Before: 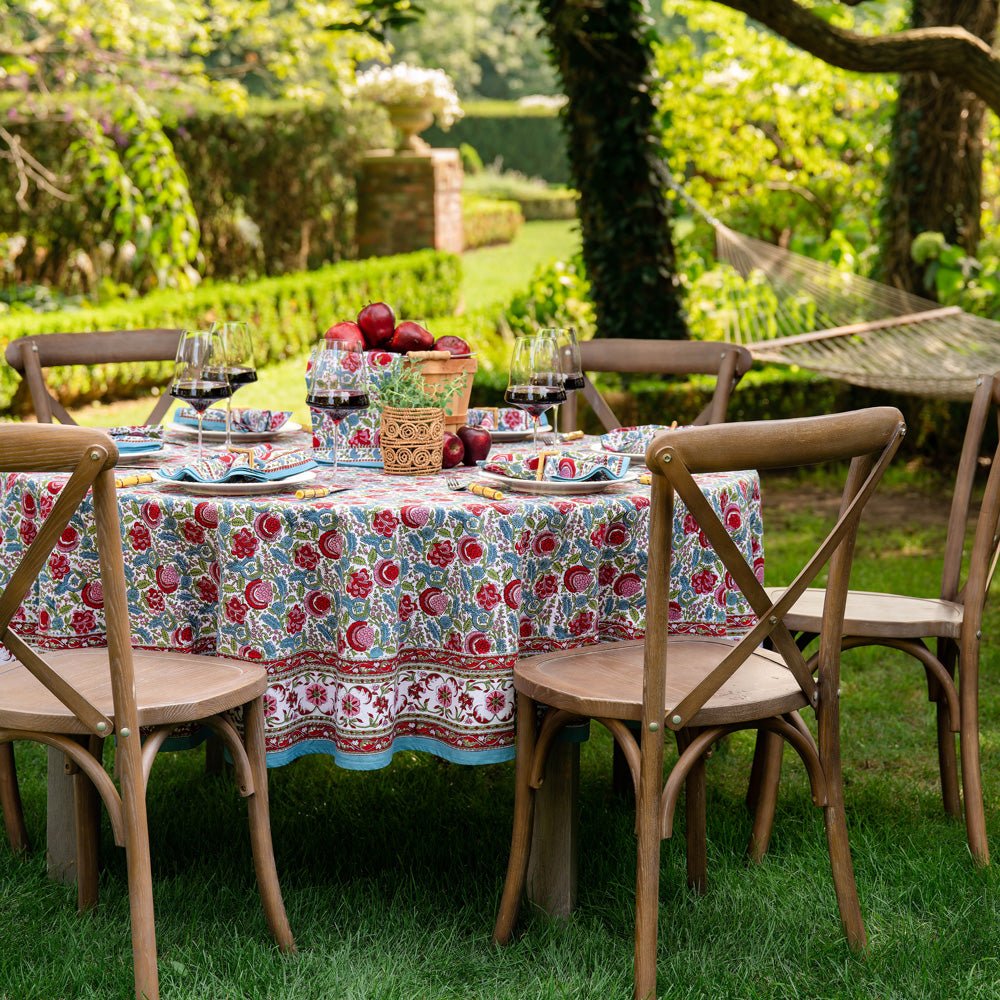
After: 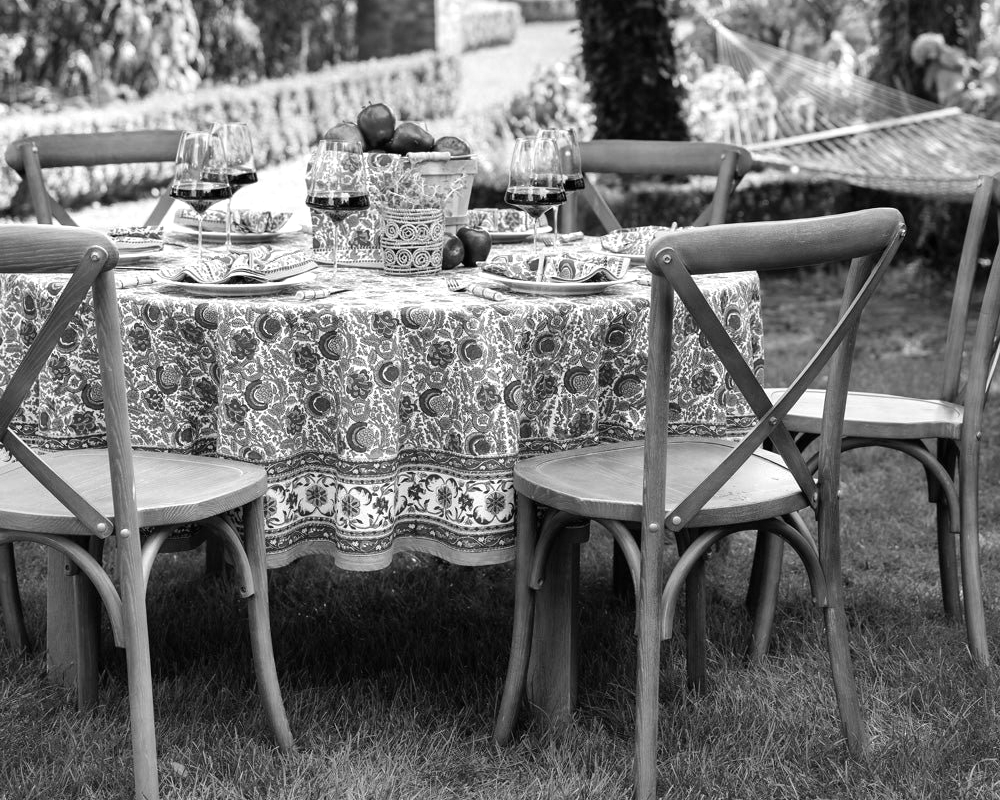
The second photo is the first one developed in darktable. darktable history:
exposure: black level correction 0, exposure 0.4 EV, compensate exposure bias true, compensate highlight preservation false
monochrome: on, module defaults
crop and rotate: top 19.998%
shadows and highlights: shadows 37.27, highlights -28.18, soften with gaussian
